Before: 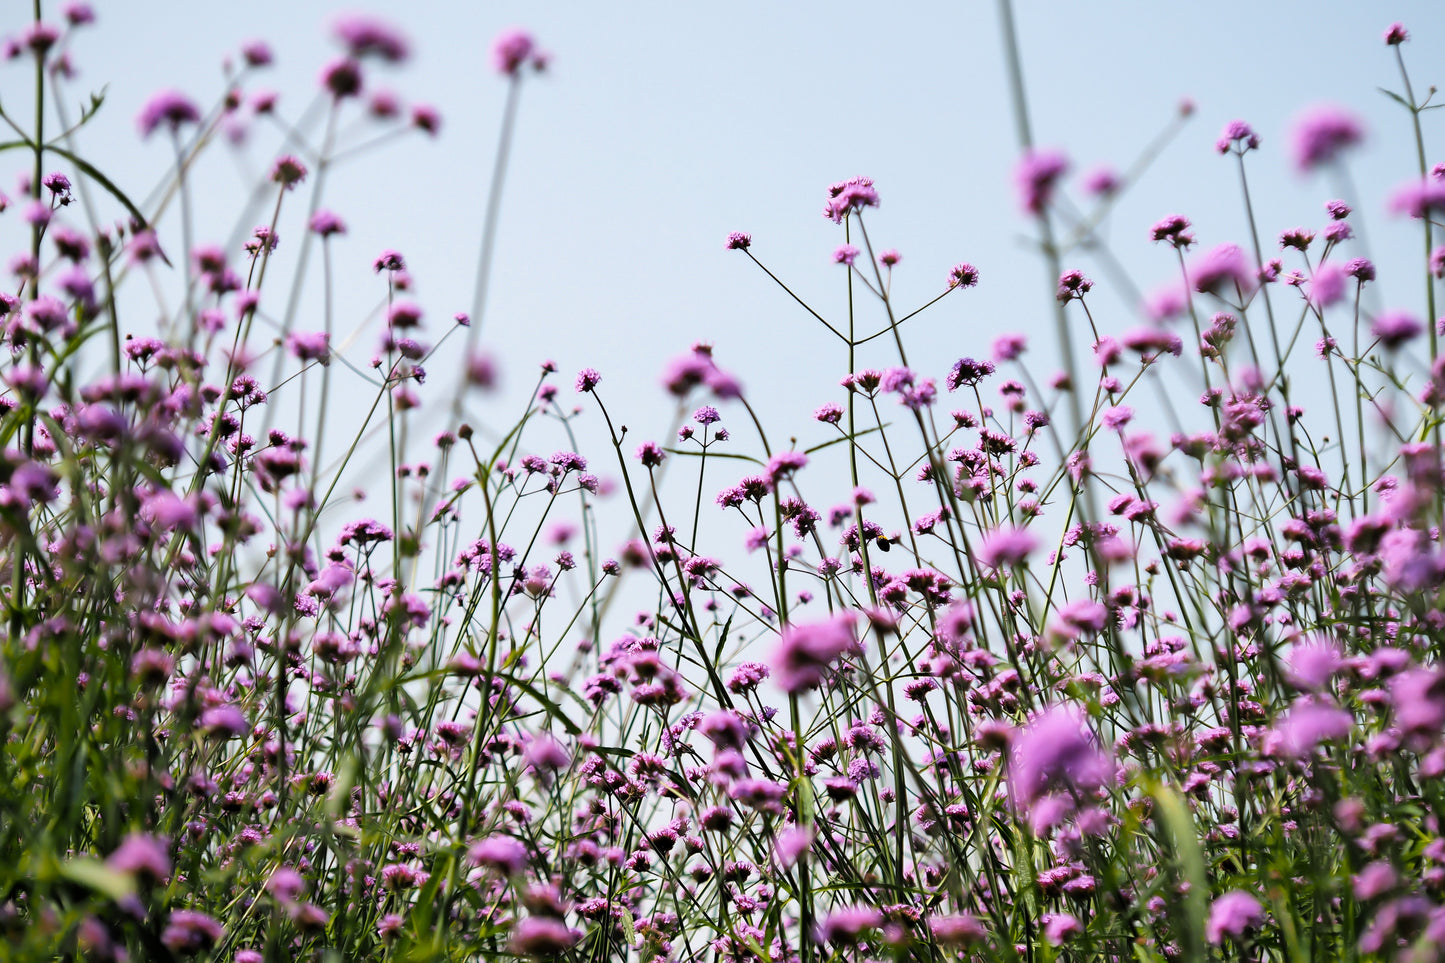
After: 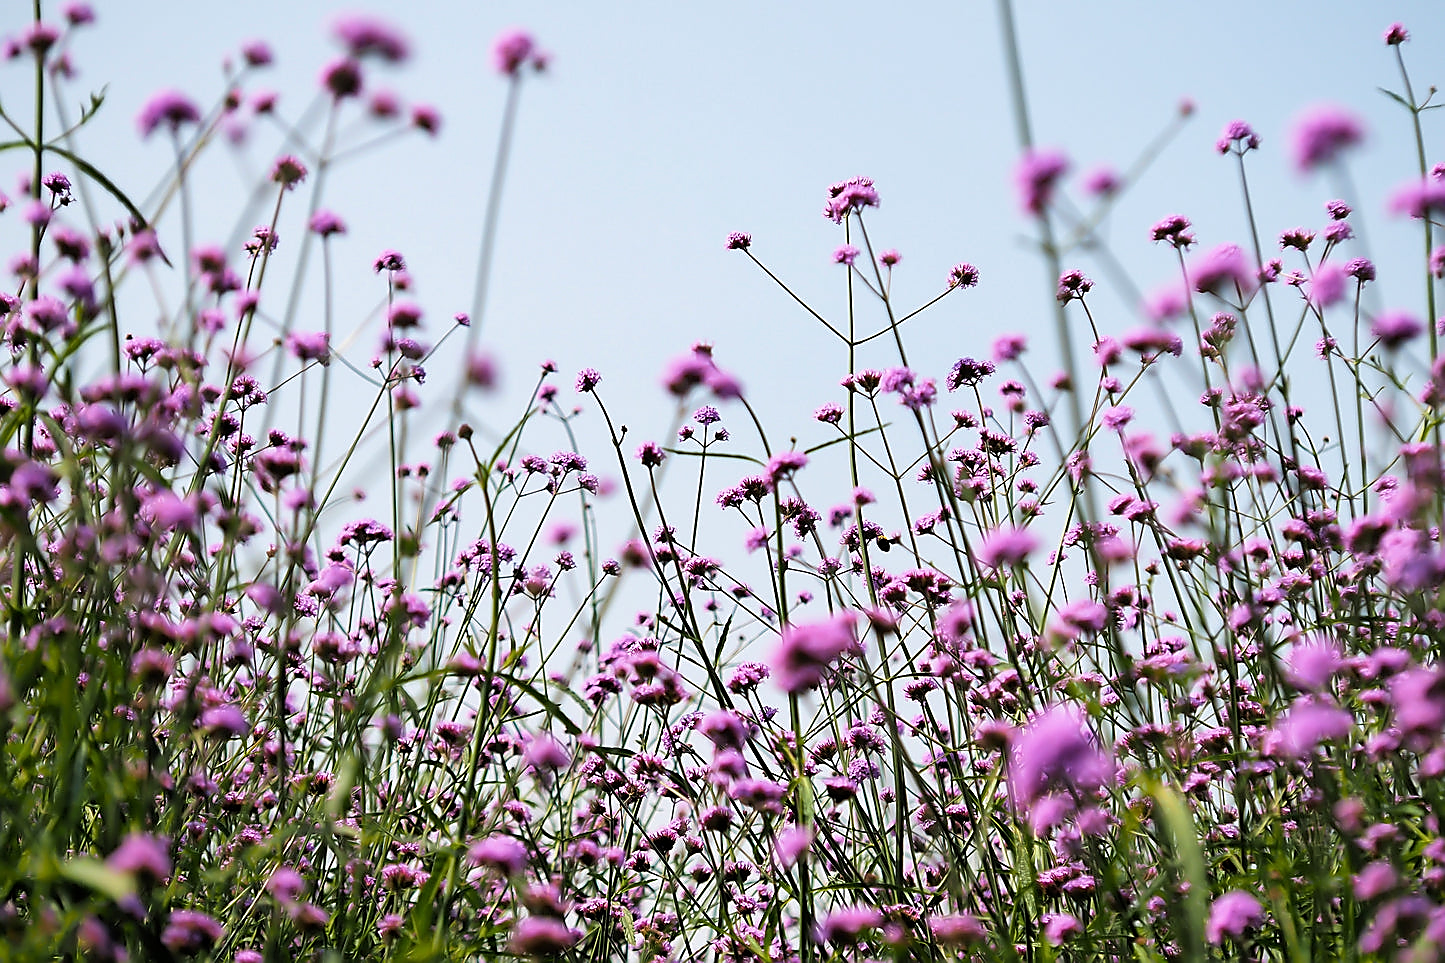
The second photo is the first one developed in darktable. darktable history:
velvia: strength 14.79%
sharpen: radius 1.377, amount 1.239, threshold 0.79
